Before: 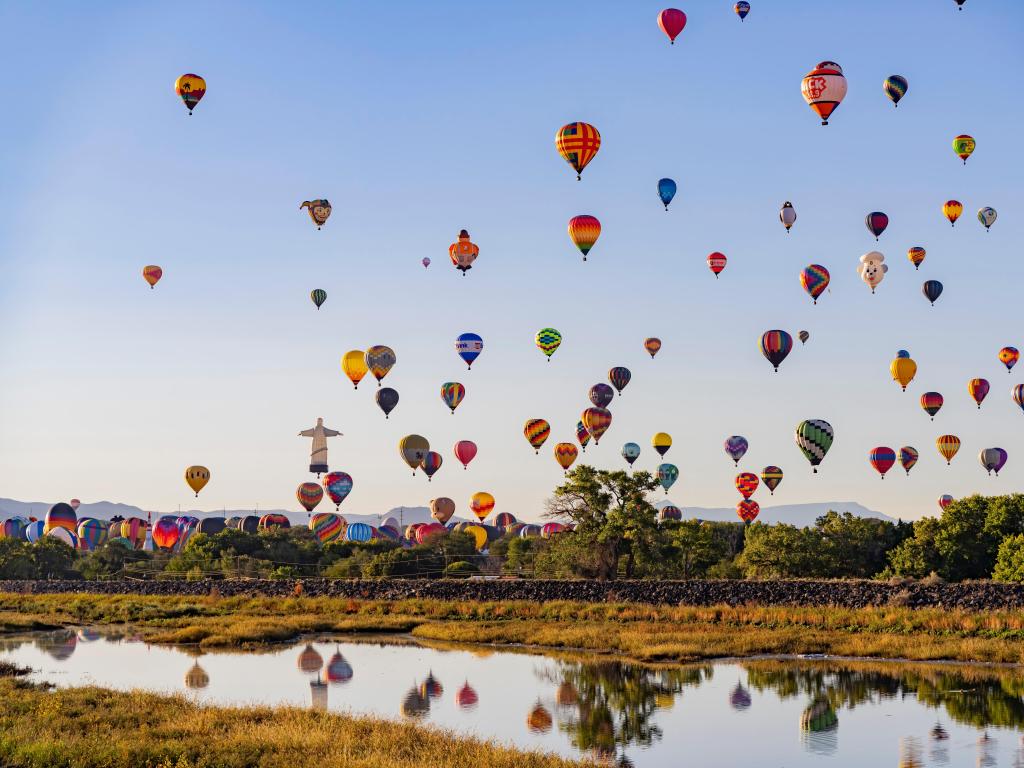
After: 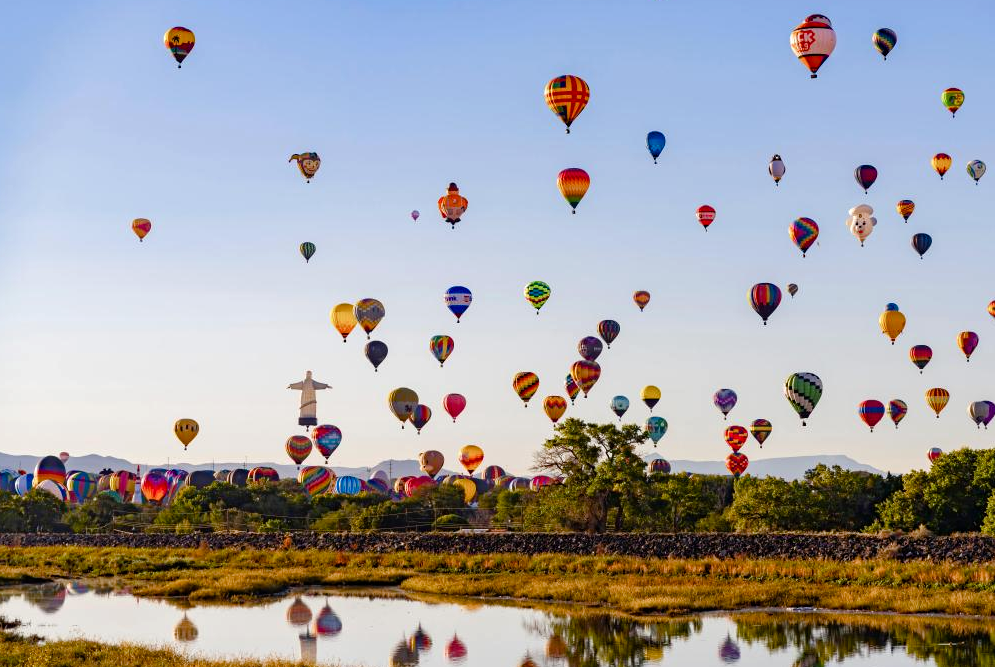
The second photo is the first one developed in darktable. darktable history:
color balance rgb: linear chroma grading › mid-tones 7.214%, perceptual saturation grading › global saturation 20%, perceptual saturation grading › highlights -49.629%, perceptual saturation grading › shadows 24.588%, global vibrance 25.774%, contrast 6.962%
crop: left 1.141%, top 6.133%, right 1.608%, bottom 6.985%
